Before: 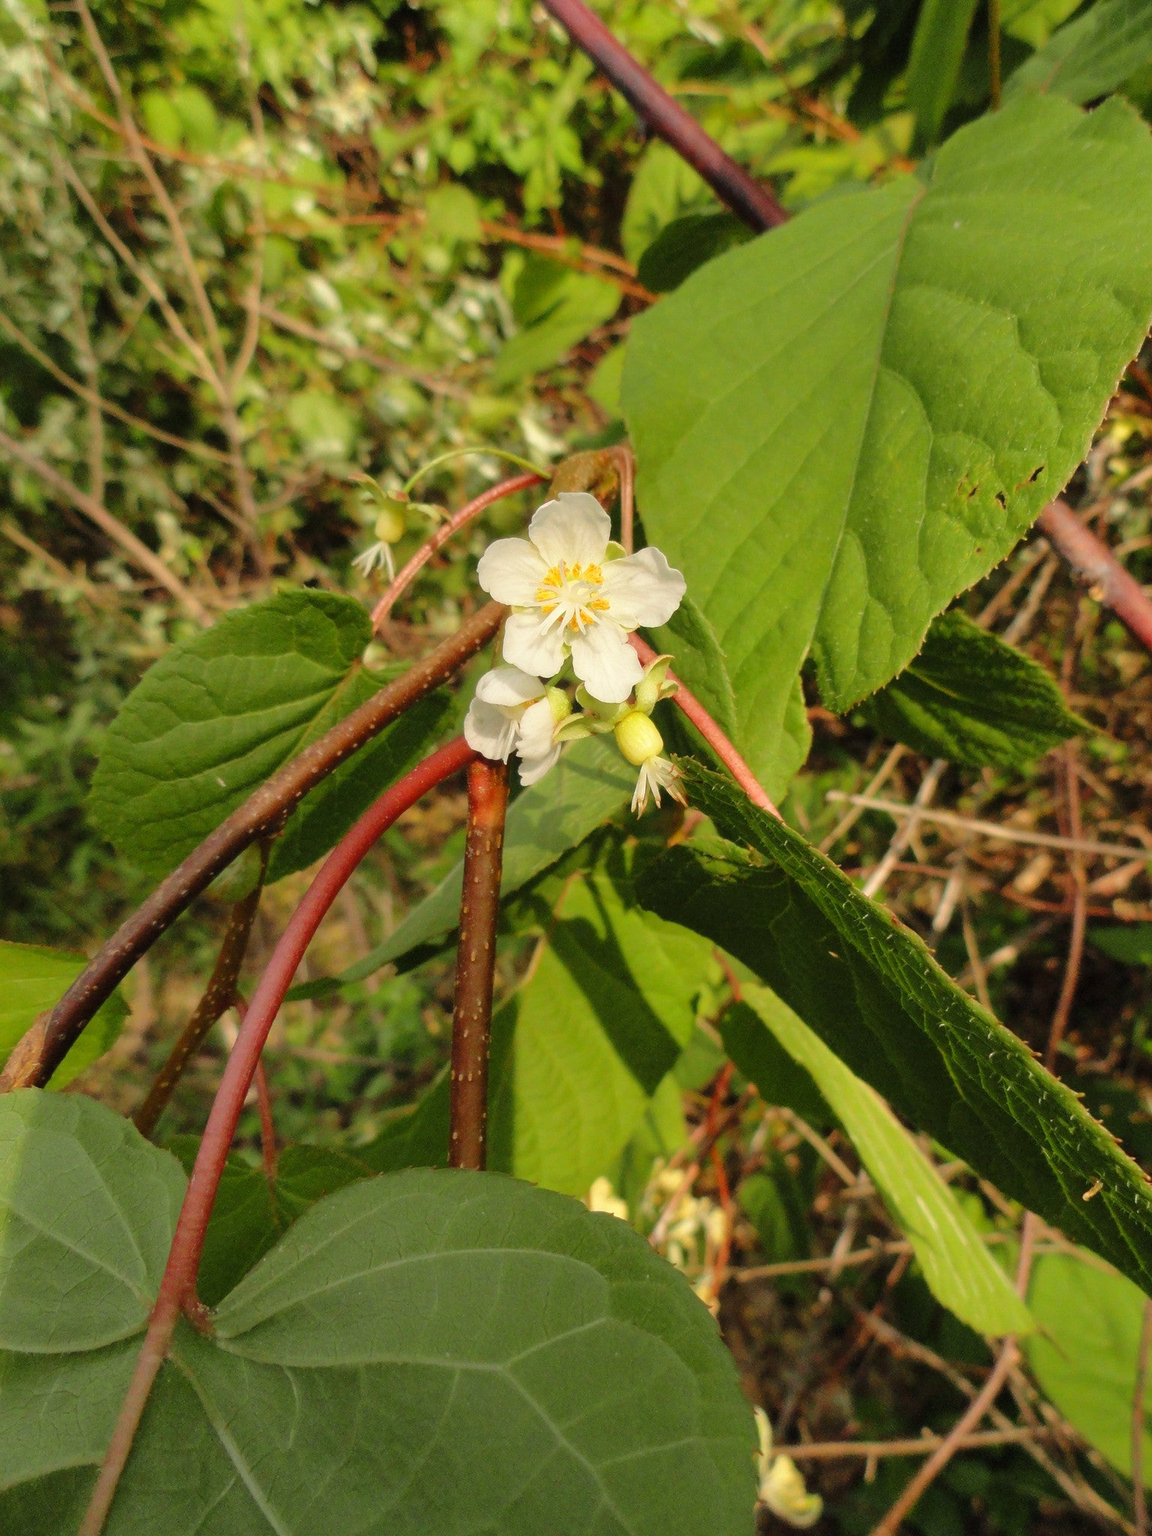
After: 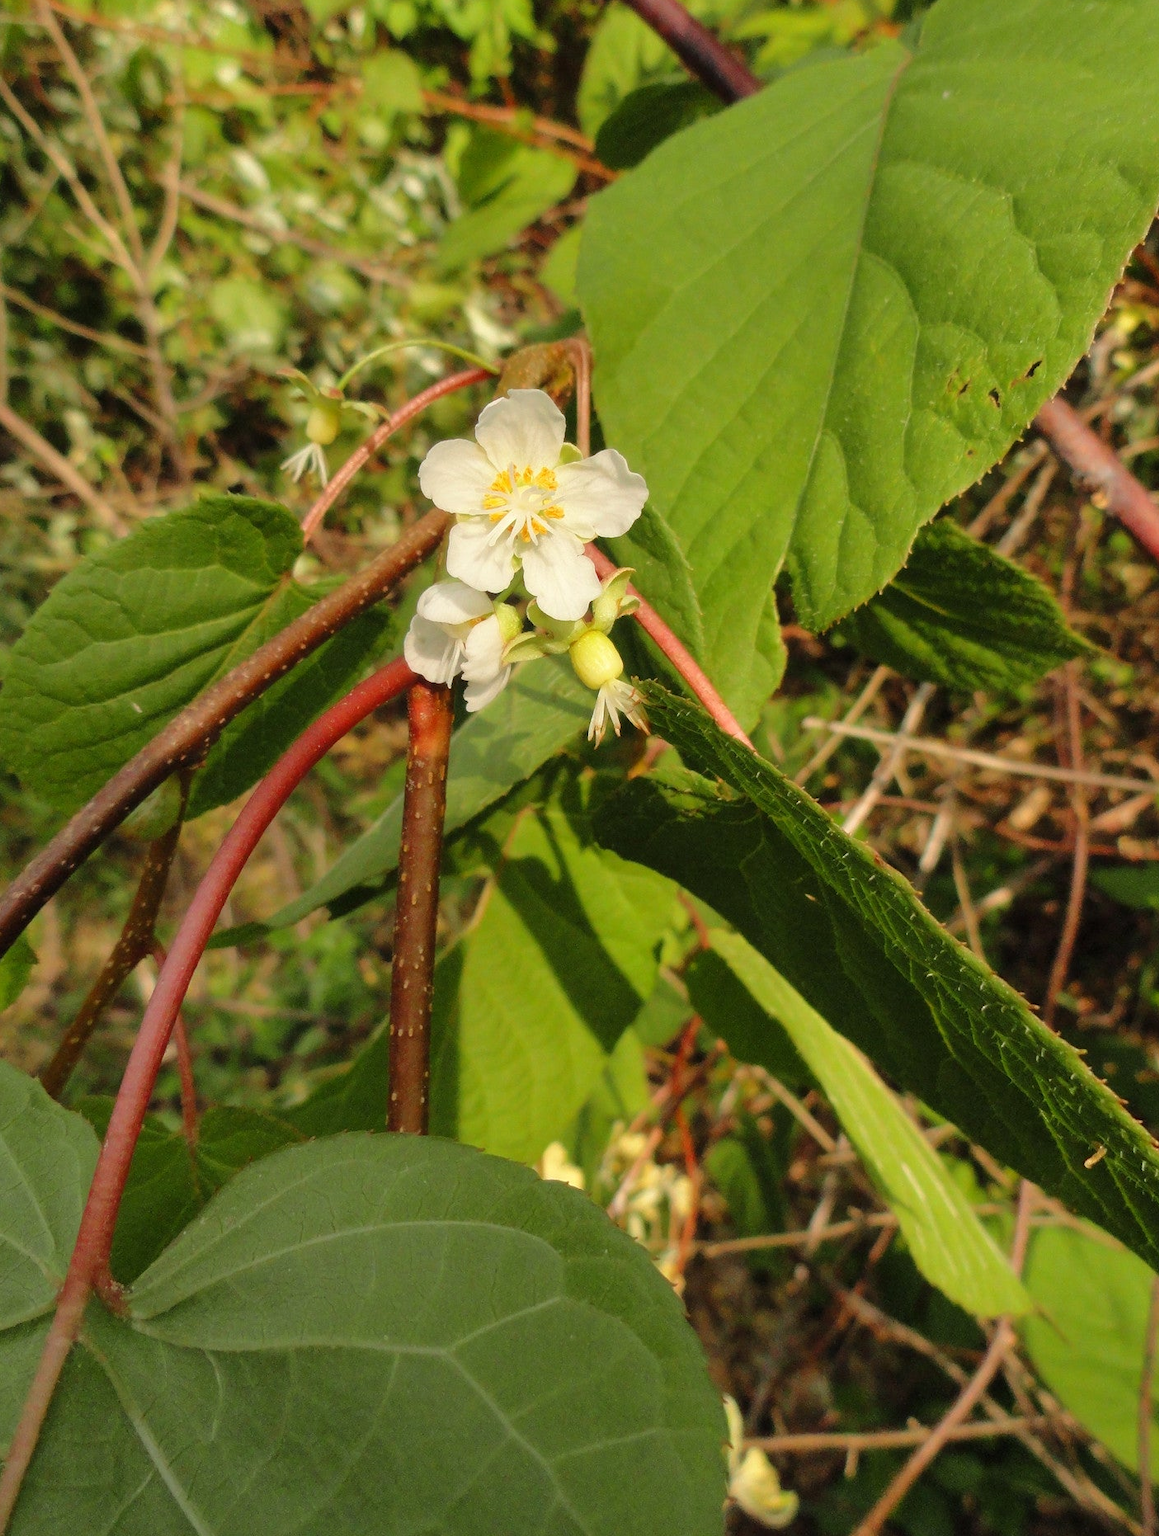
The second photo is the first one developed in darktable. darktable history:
crop and rotate: left 8.429%, top 9.058%
